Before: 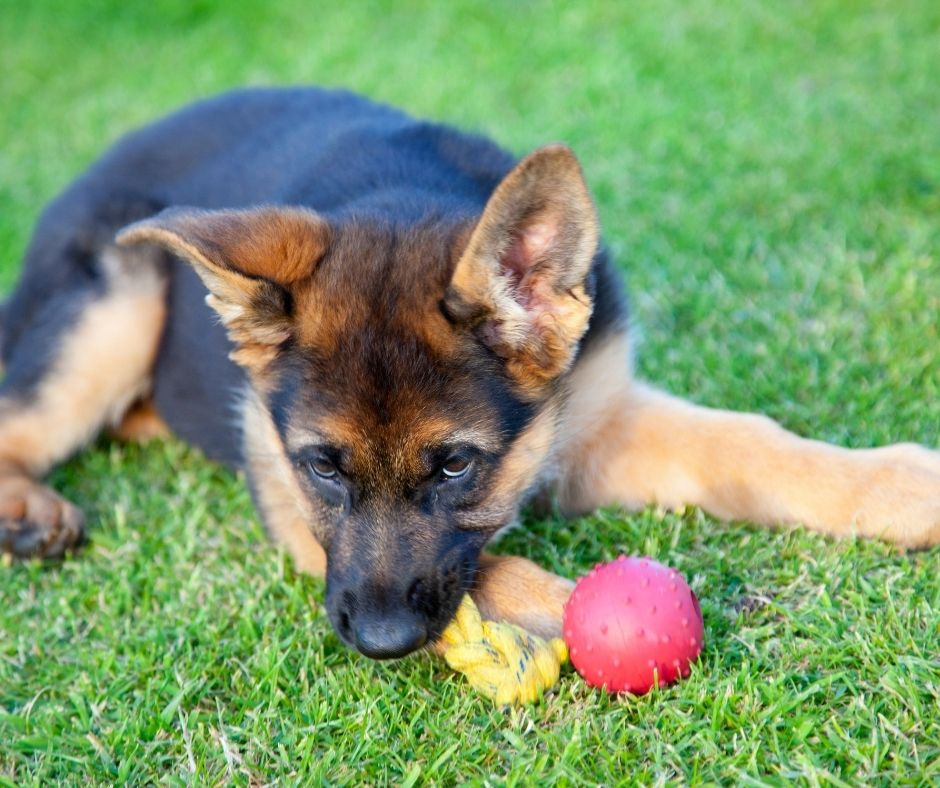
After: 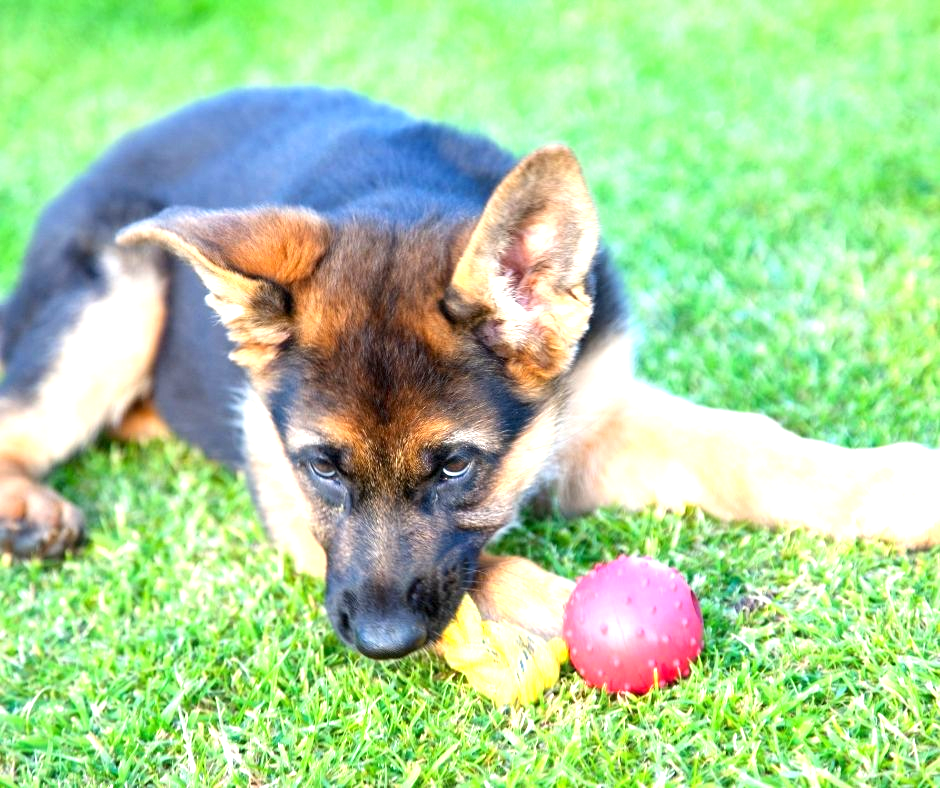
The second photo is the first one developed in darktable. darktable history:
exposure: exposure 1.16 EV, compensate exposure bias true, compensate highlight preservation false
